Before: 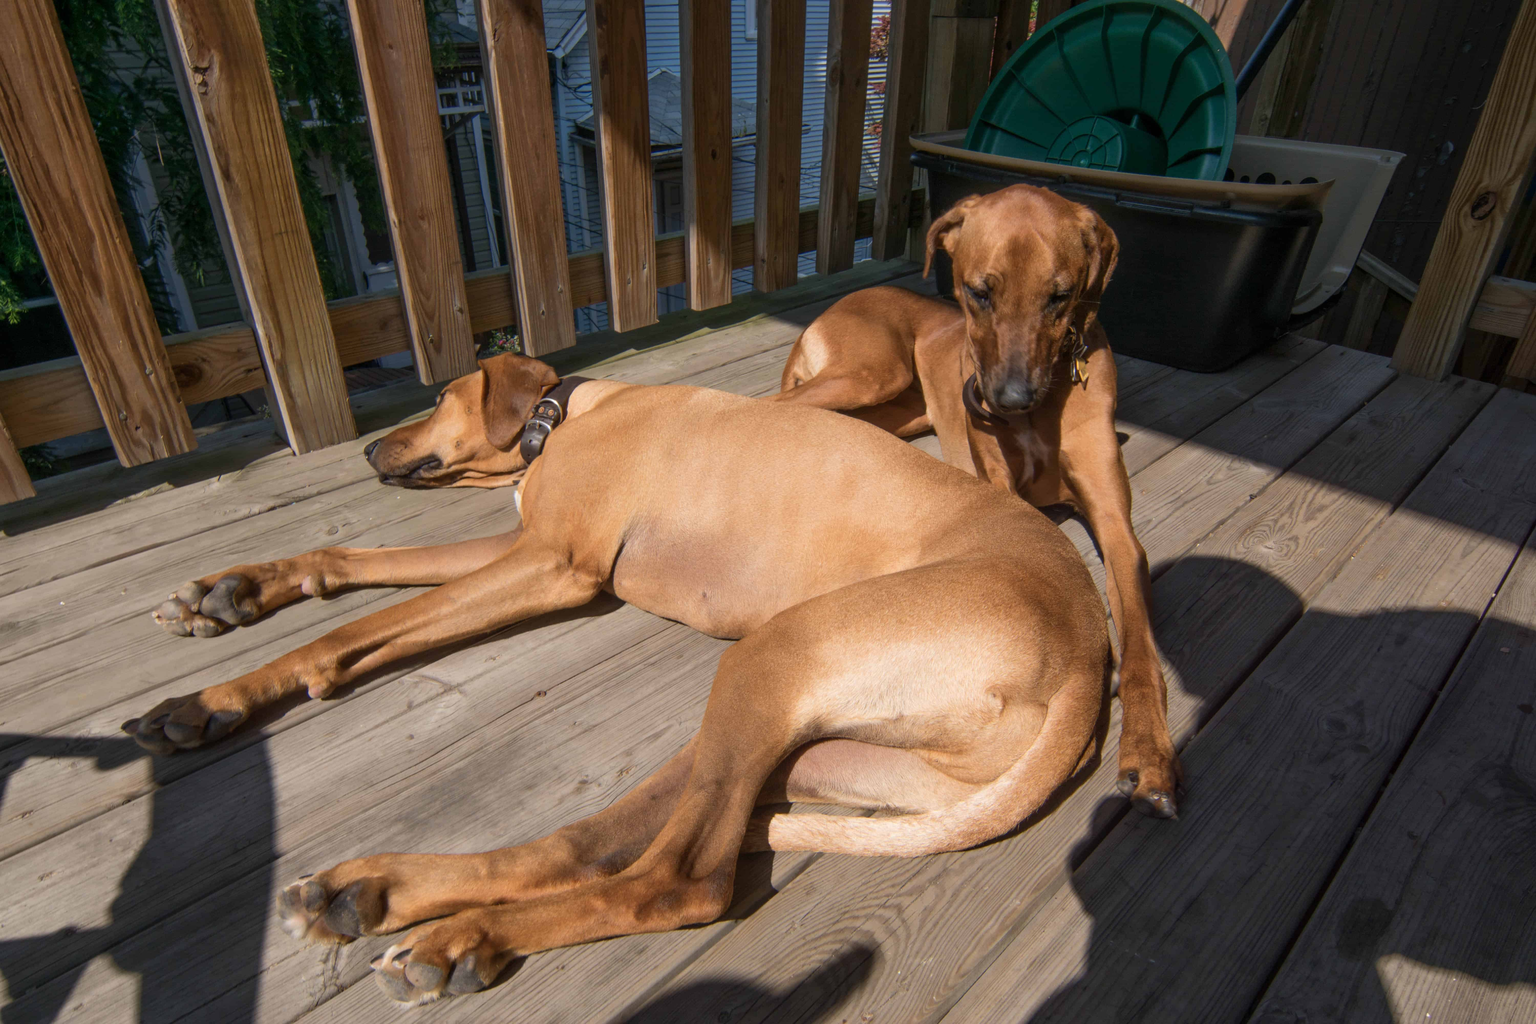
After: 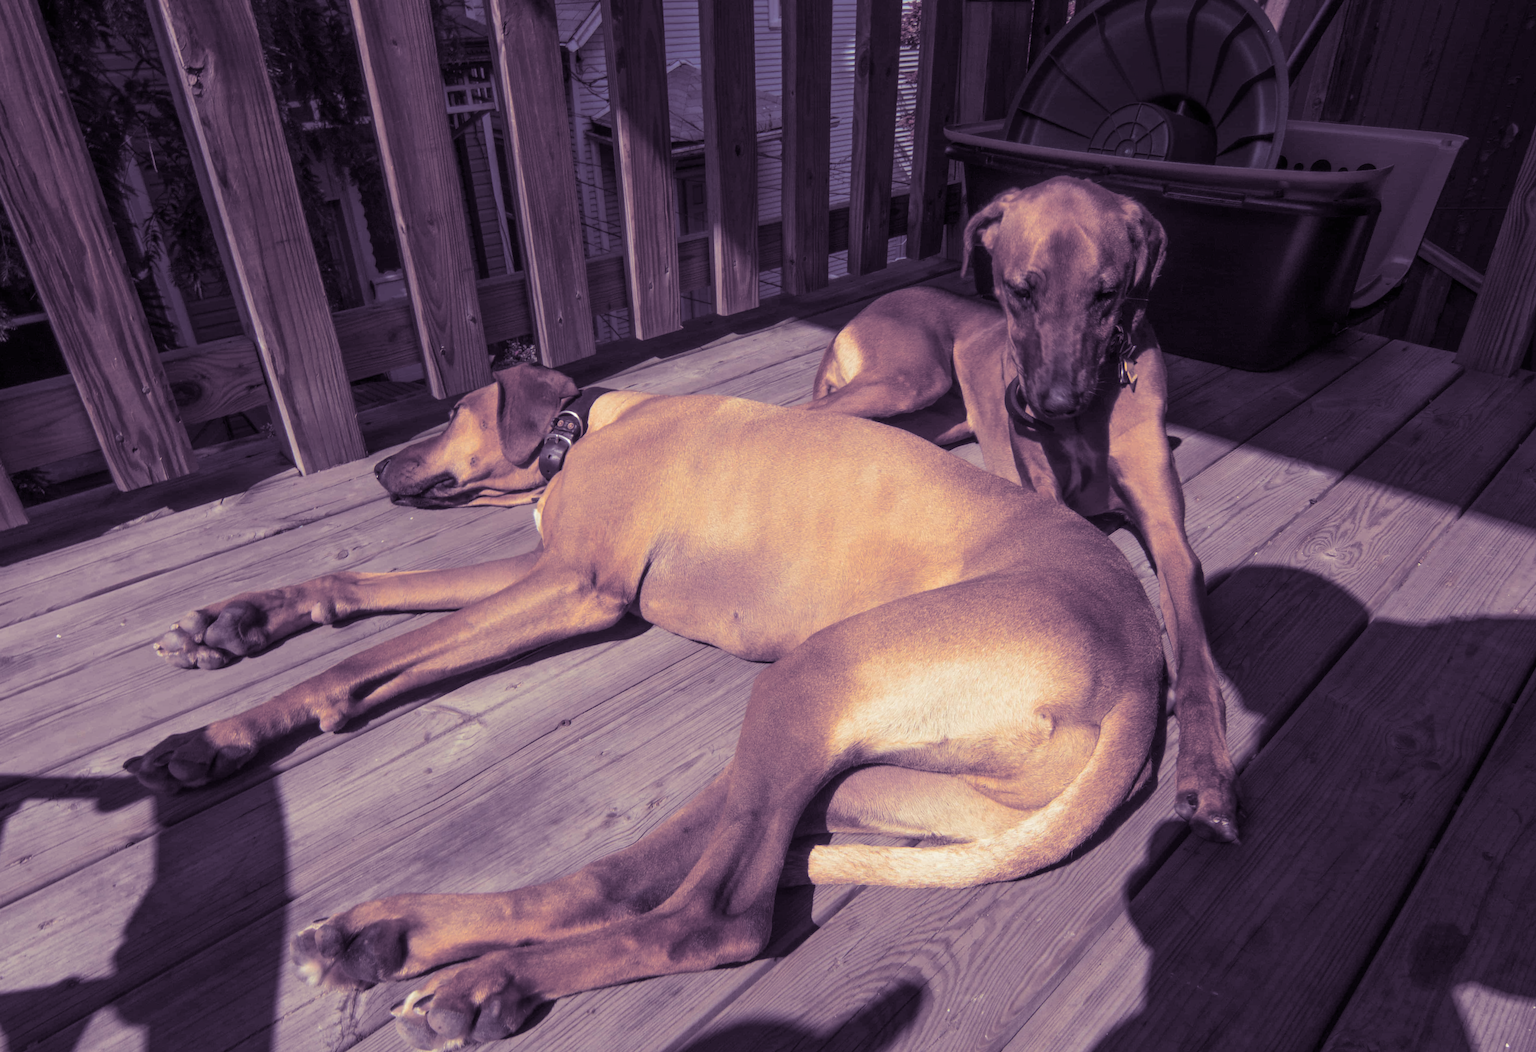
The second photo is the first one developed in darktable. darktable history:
crop: right 4.126%, bottom 0.031%
split-toning: shadows › hue 266.4°, shadows › saturation 0.4, highlights › hue 61.2°, highlights › saturation 0.3, compress 0%
rotate and perspective: rotation -1°, crop left 0.011, crop right 0.989, crop top 0.025, crop bottom 0.975
